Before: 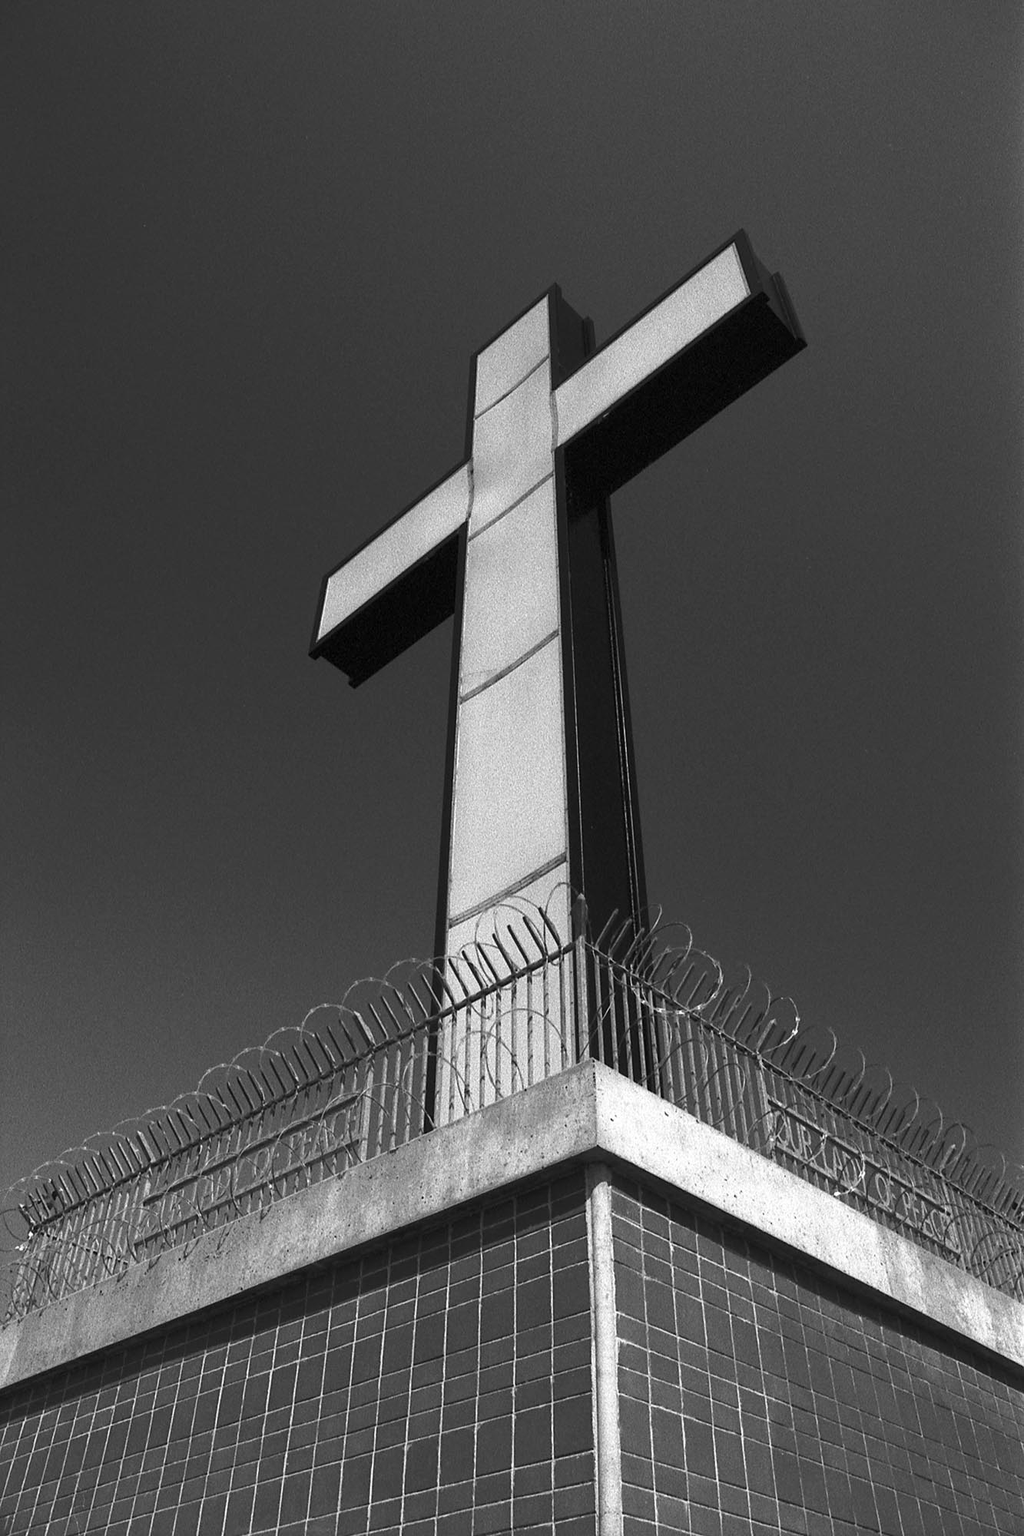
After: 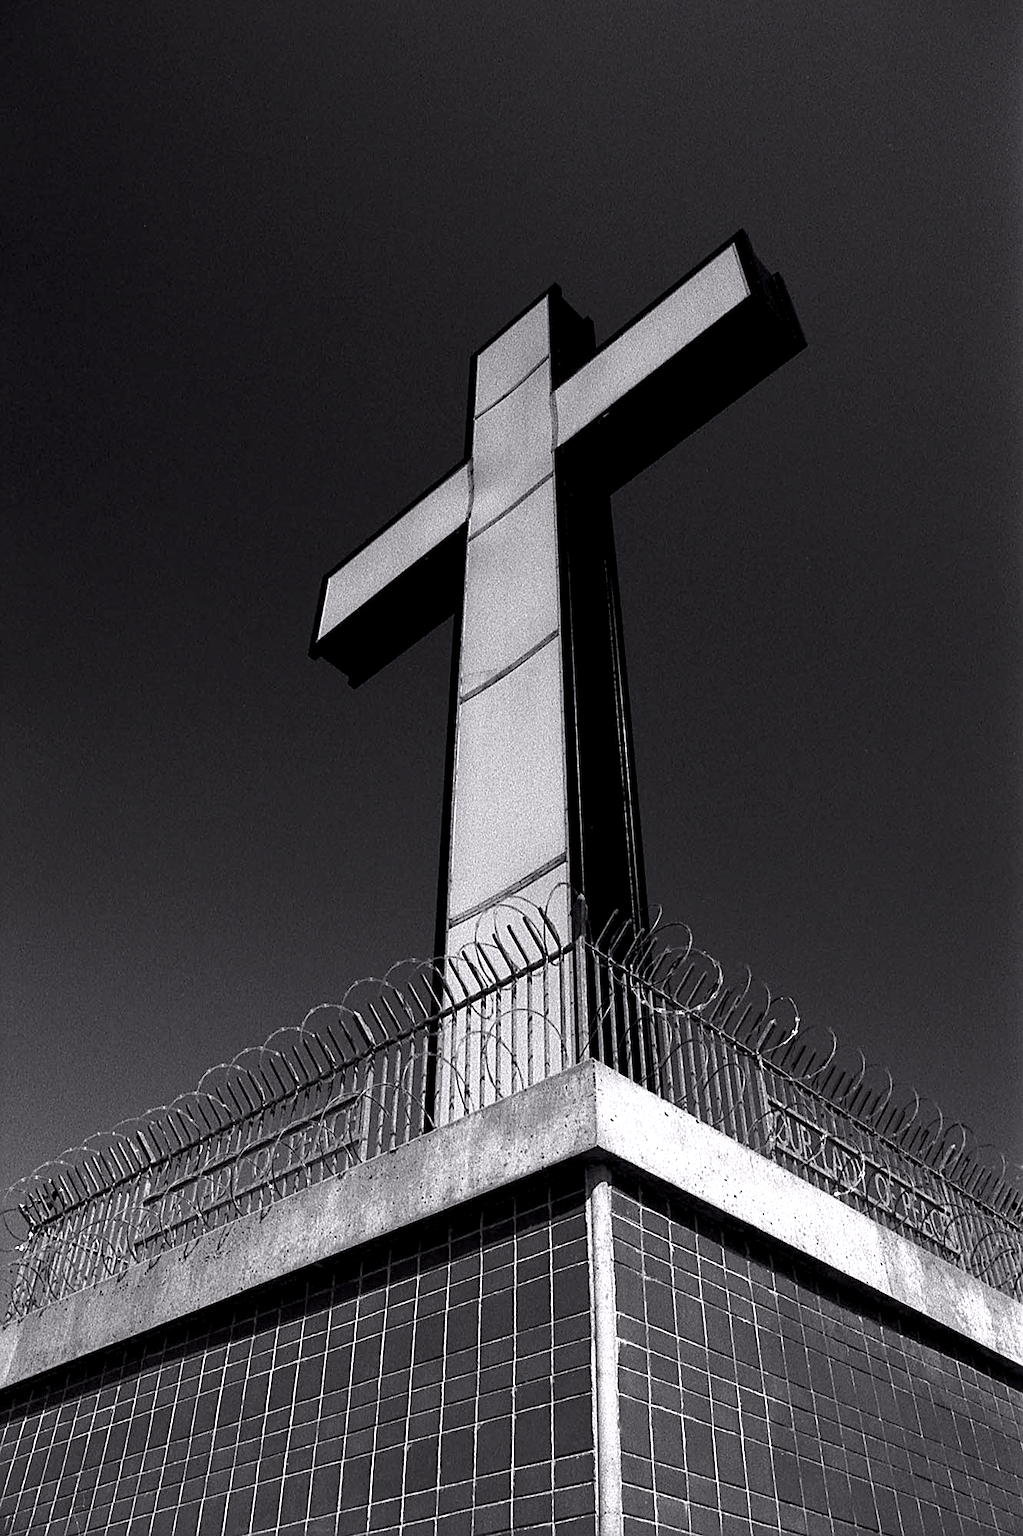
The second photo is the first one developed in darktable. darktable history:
color balance rgb: shadows lift › luminance -9.41%, highlights gain › luminance 17.6%, global offset › luminance -1.45%, perceptual saturation grading › highlights -17.77%, perceptual saturation grading › mid-tones 33.1%, perceptual saturation grading › shadows 50.52%, global vibrance 24.22%
white balance: red 1.009, blue 1.027
sharpen: on, module defaults
graduated density: on, module defaults
